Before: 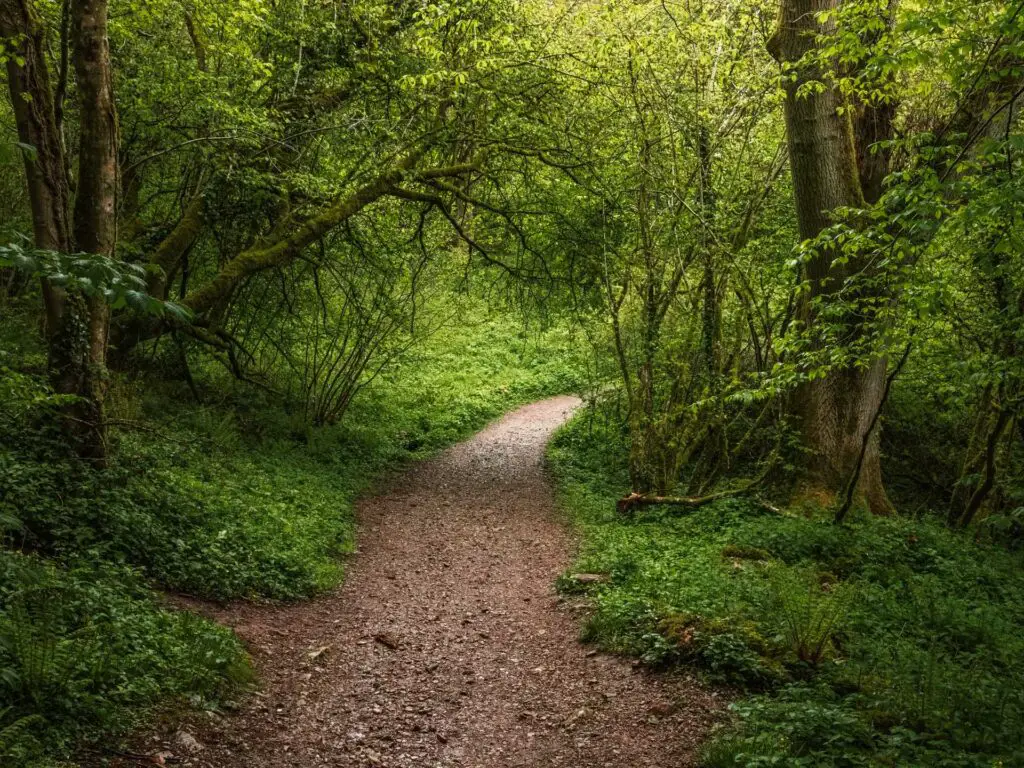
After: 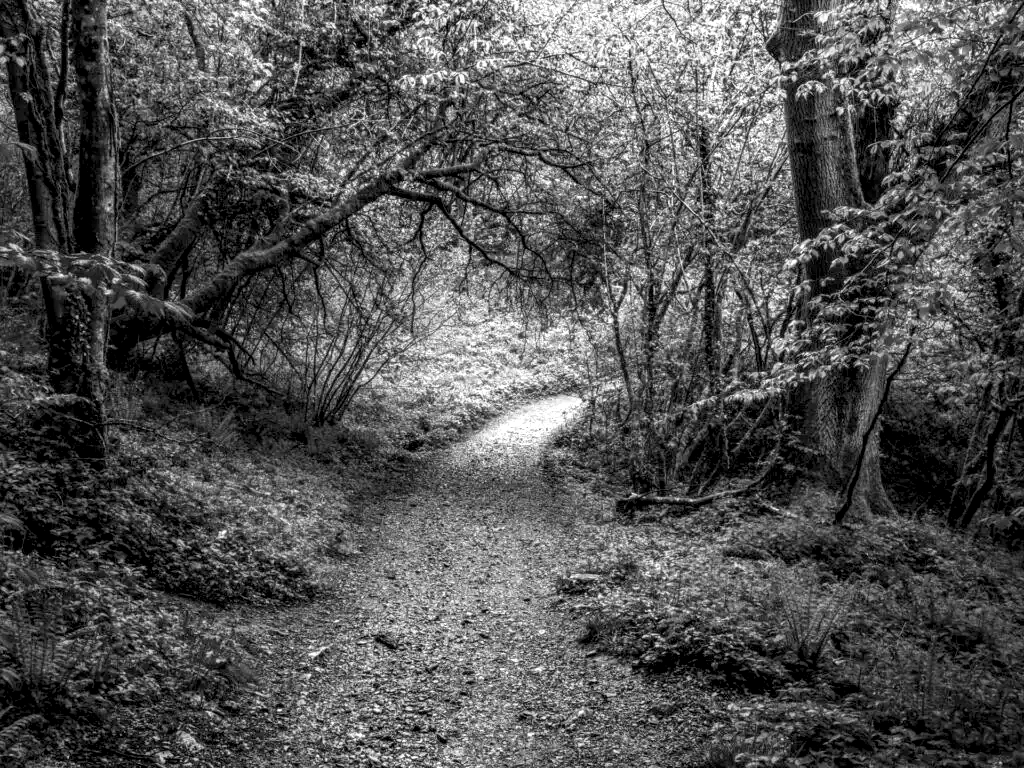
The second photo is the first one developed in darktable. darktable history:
monochrome: on, module defaults
contrast brightness saturation: contrast 0.05, brightness 0.06, saturation 0.01
local contrast: highlights 65%, shadows 54%, detail 169%, midtone range 0.514
